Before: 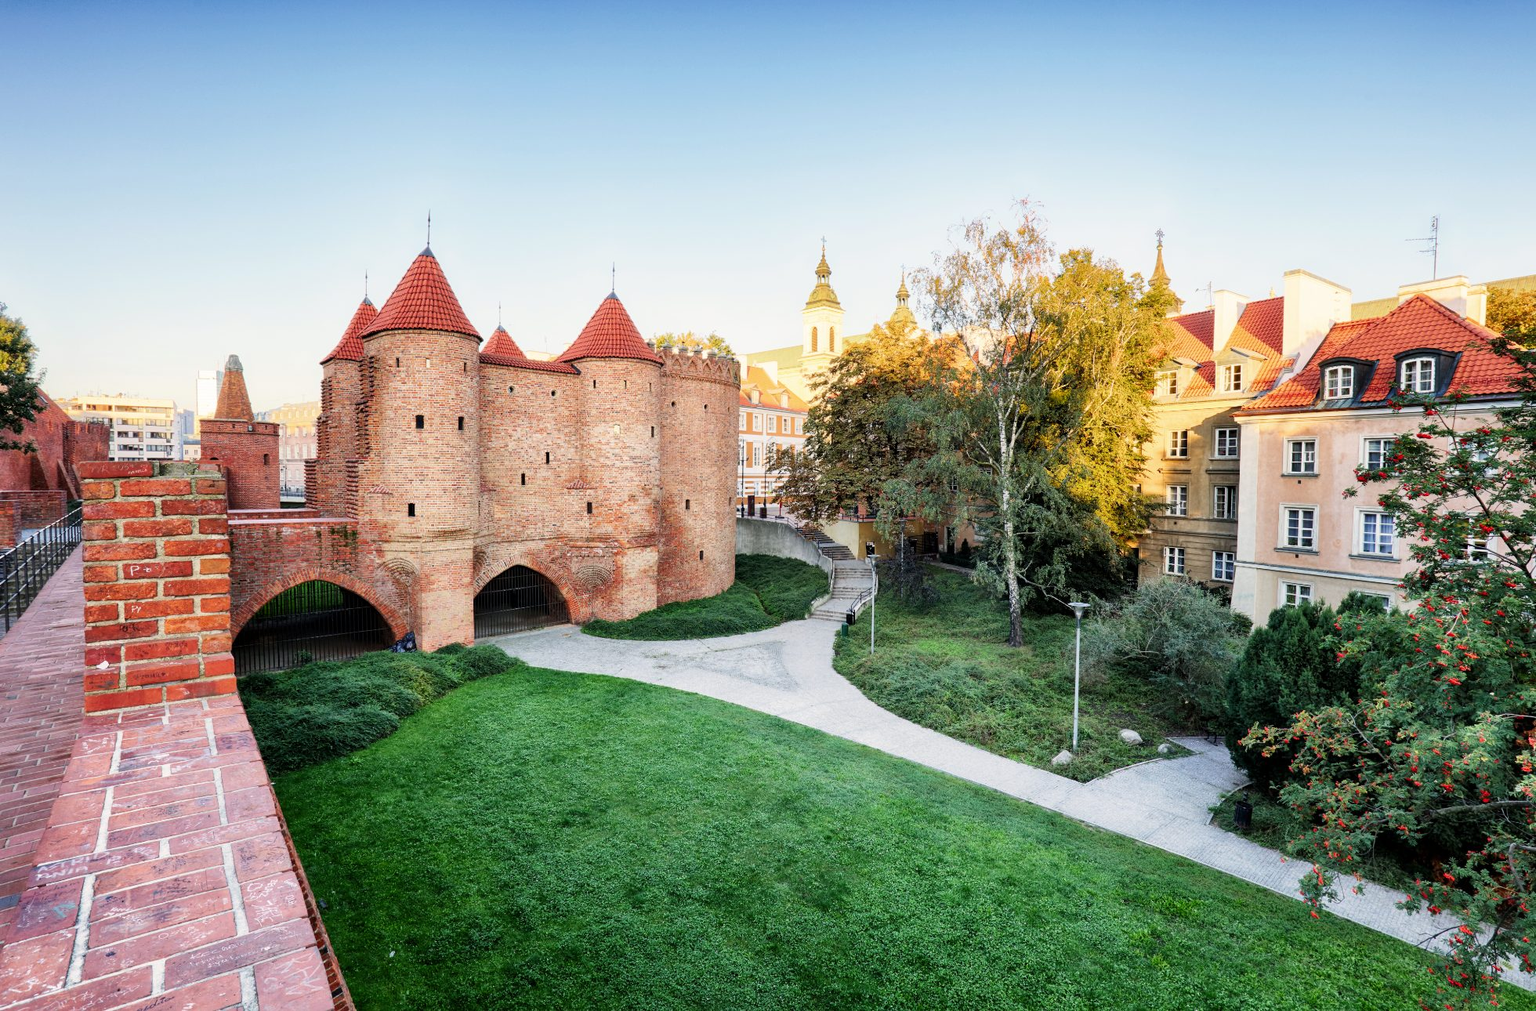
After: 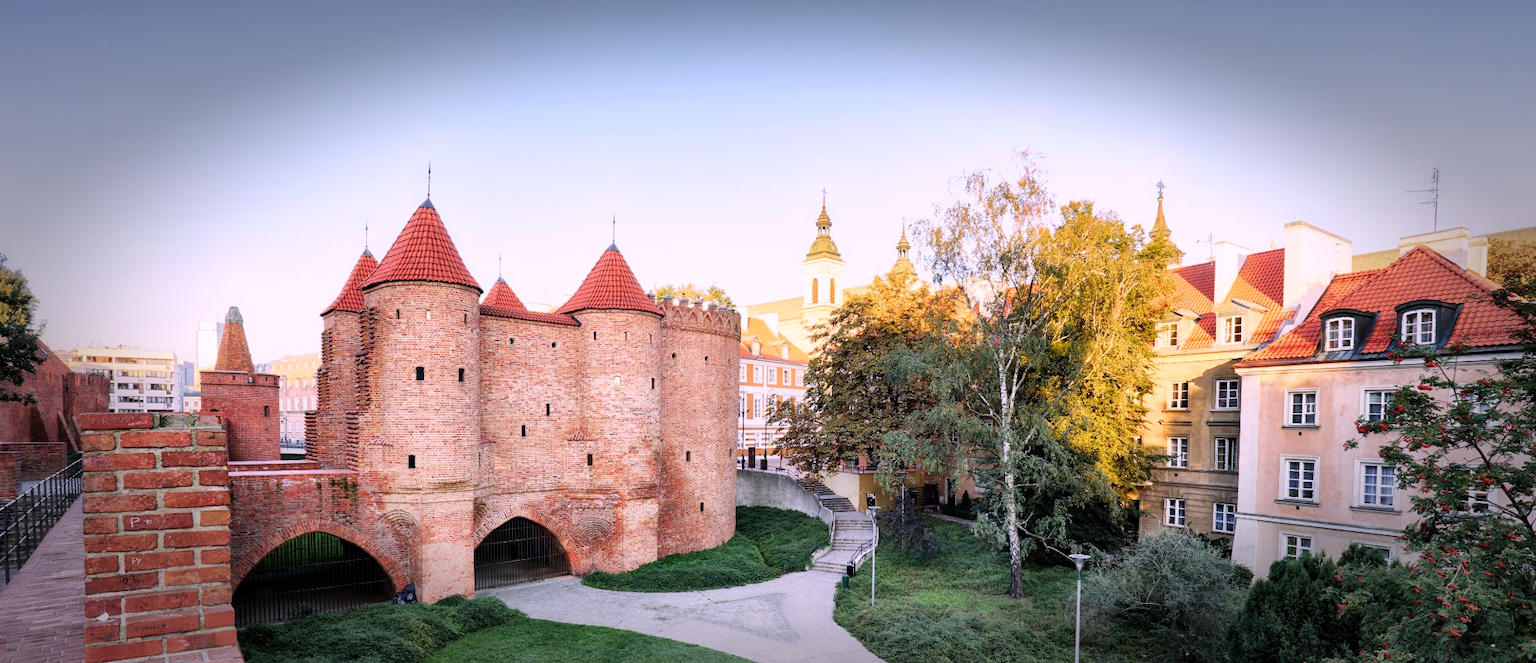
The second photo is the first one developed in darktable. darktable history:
white balance: red 1.066, blue 1.119
vignetting: fall-off start 66.7%, fall-off radius 39.74%, brightness -0.576, saturation -0.258, automatic ratio true, width/height ratio 0.671, dithering 16-bit output
crop and rotate: top 4.848%, bottom 29.503%
